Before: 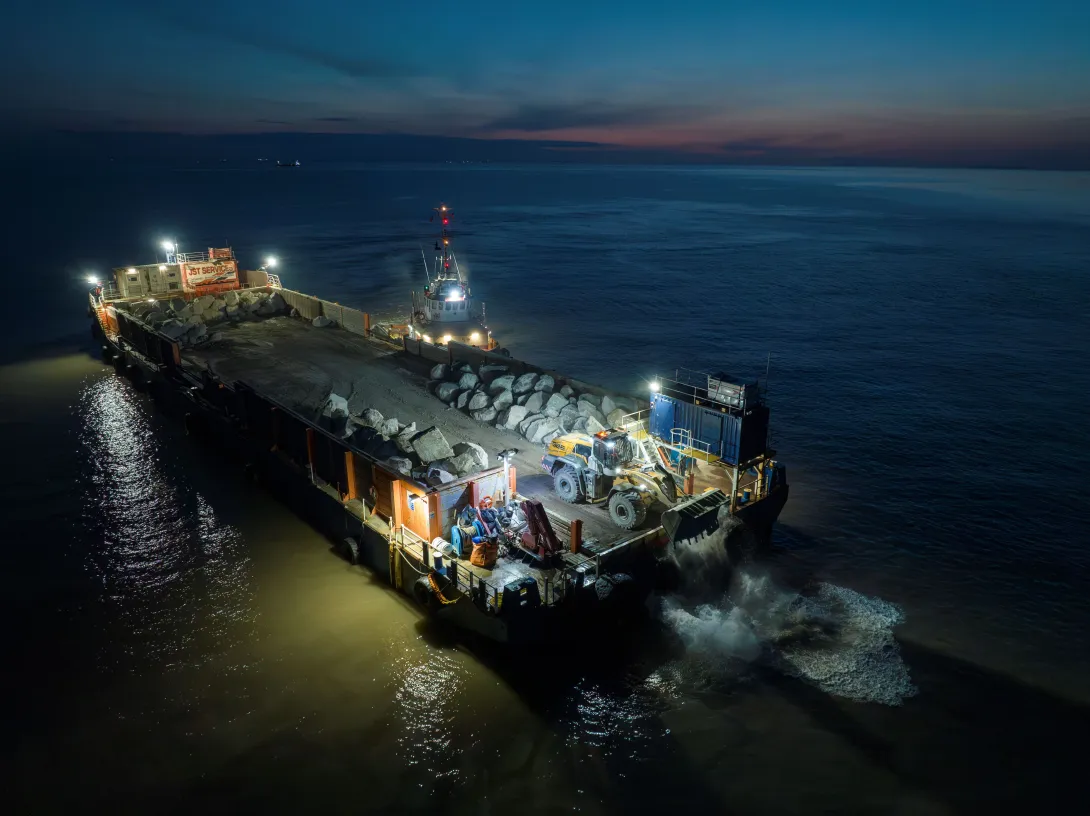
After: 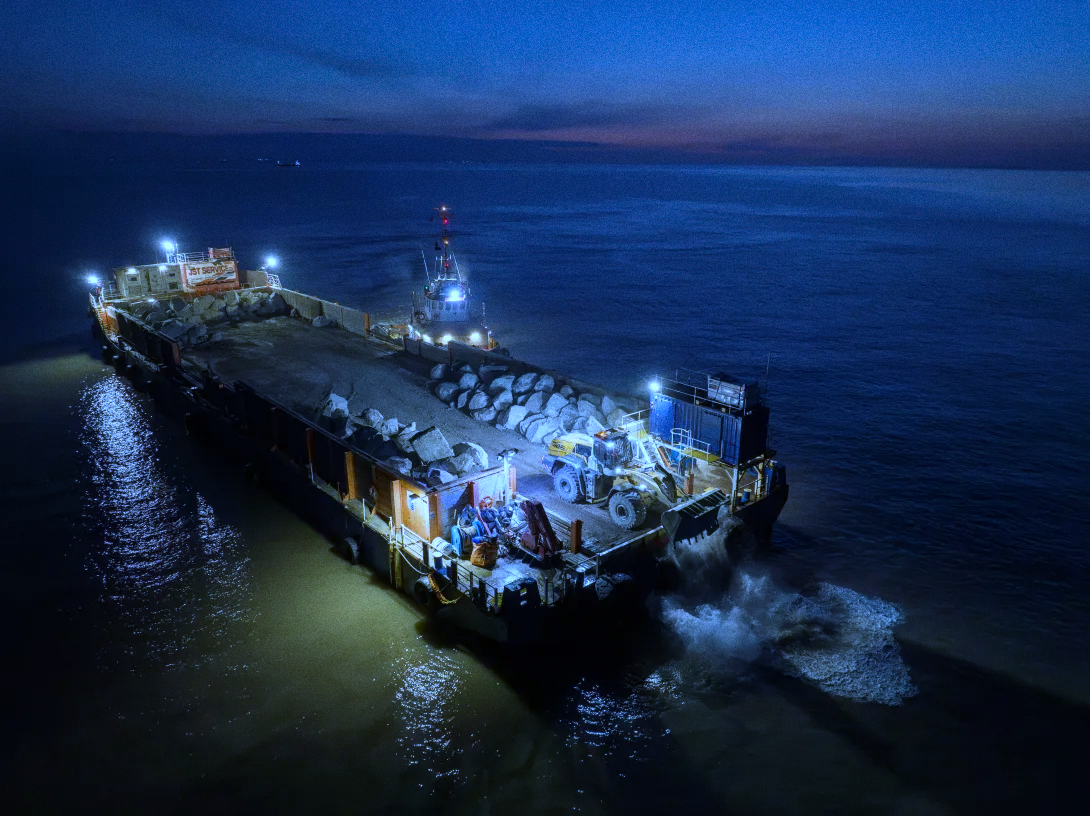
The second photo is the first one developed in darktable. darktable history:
grain: coarseness 0.09 ISO
white balance: red 0.766, blue 1.537
